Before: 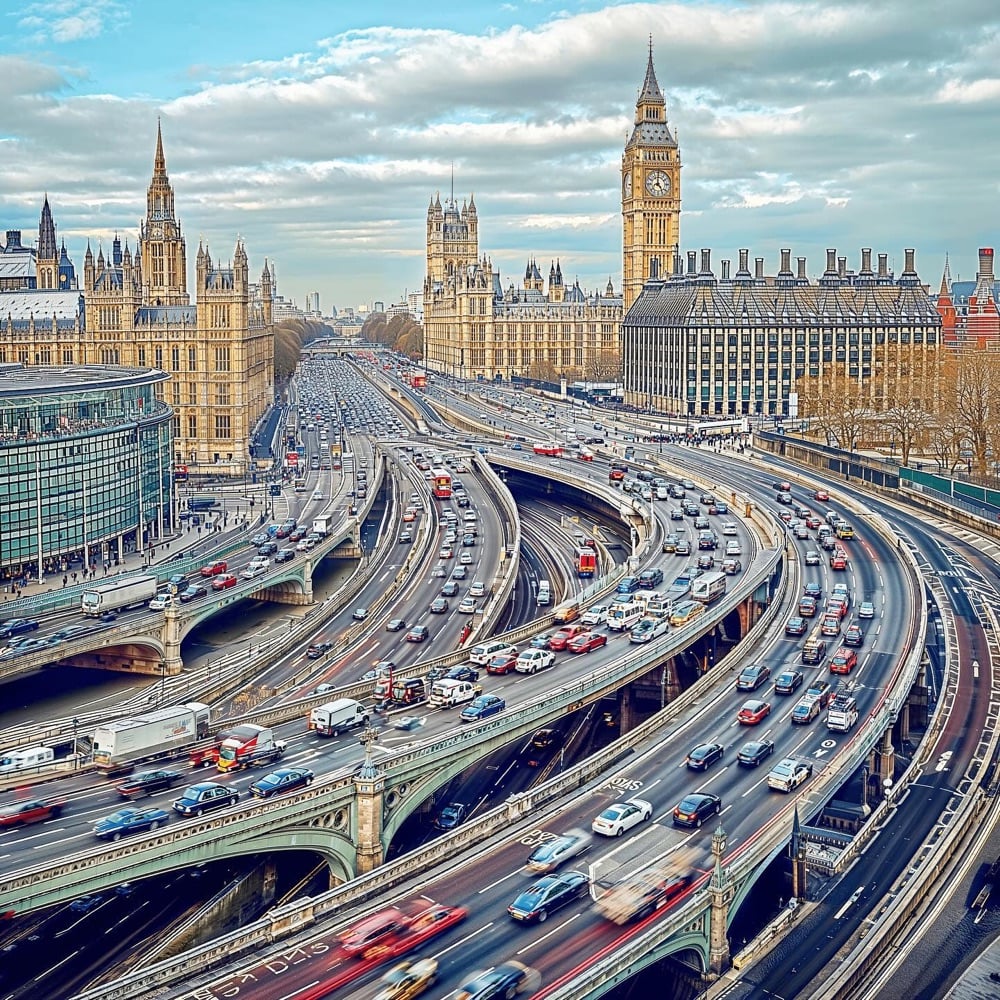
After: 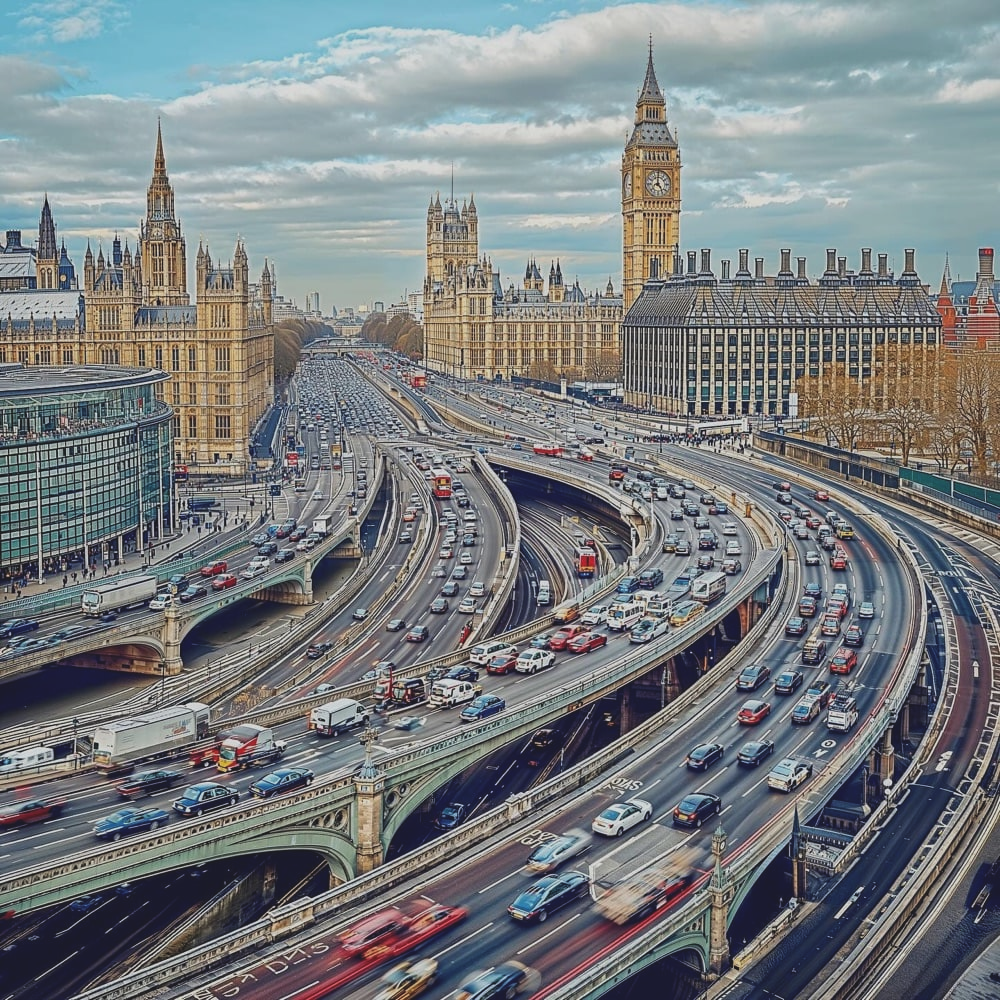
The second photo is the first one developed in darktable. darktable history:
exposure: black level correction -0.015, exposure -0.524 EV, compensate highlight preservation false
